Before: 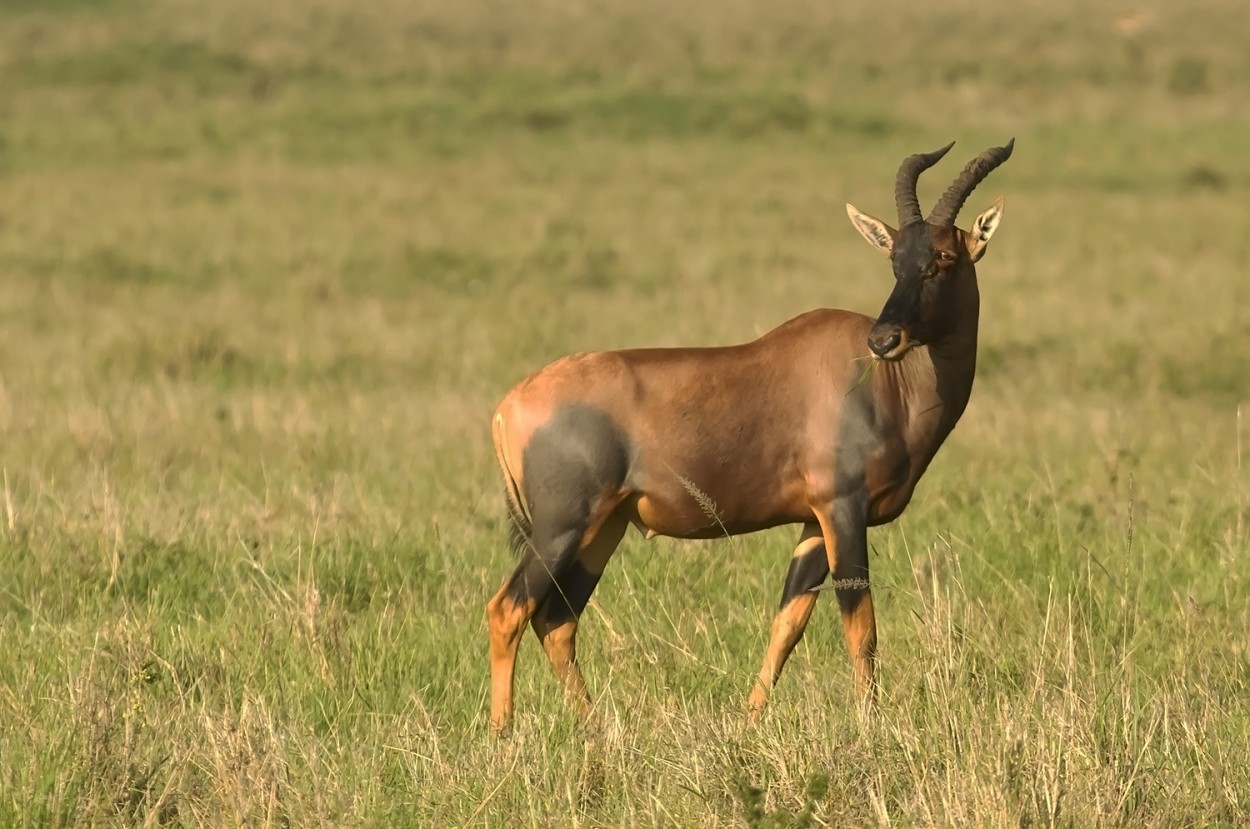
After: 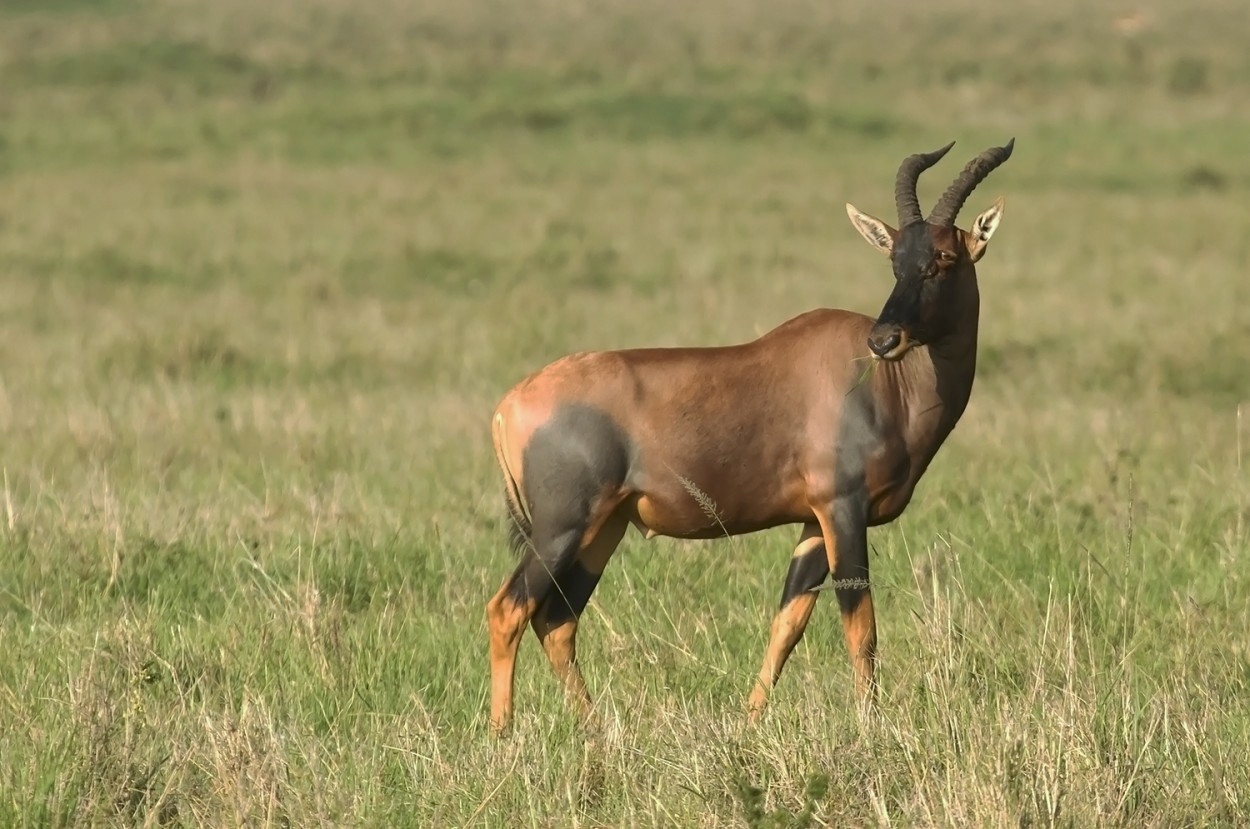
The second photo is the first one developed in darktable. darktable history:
color calibration: x 0.37, y 0.377, temperature 4289.93 K
tone equalizer: on, module defaults
